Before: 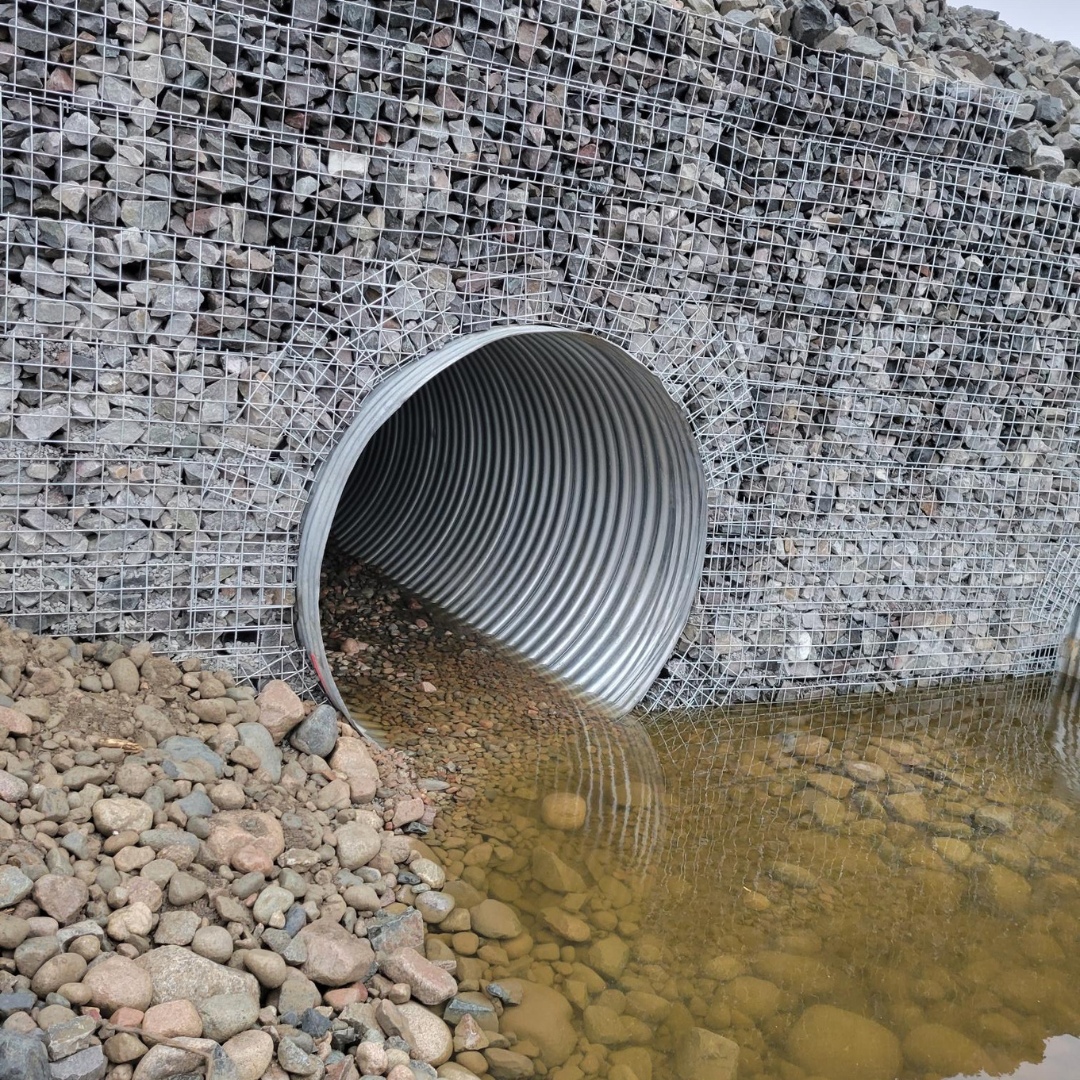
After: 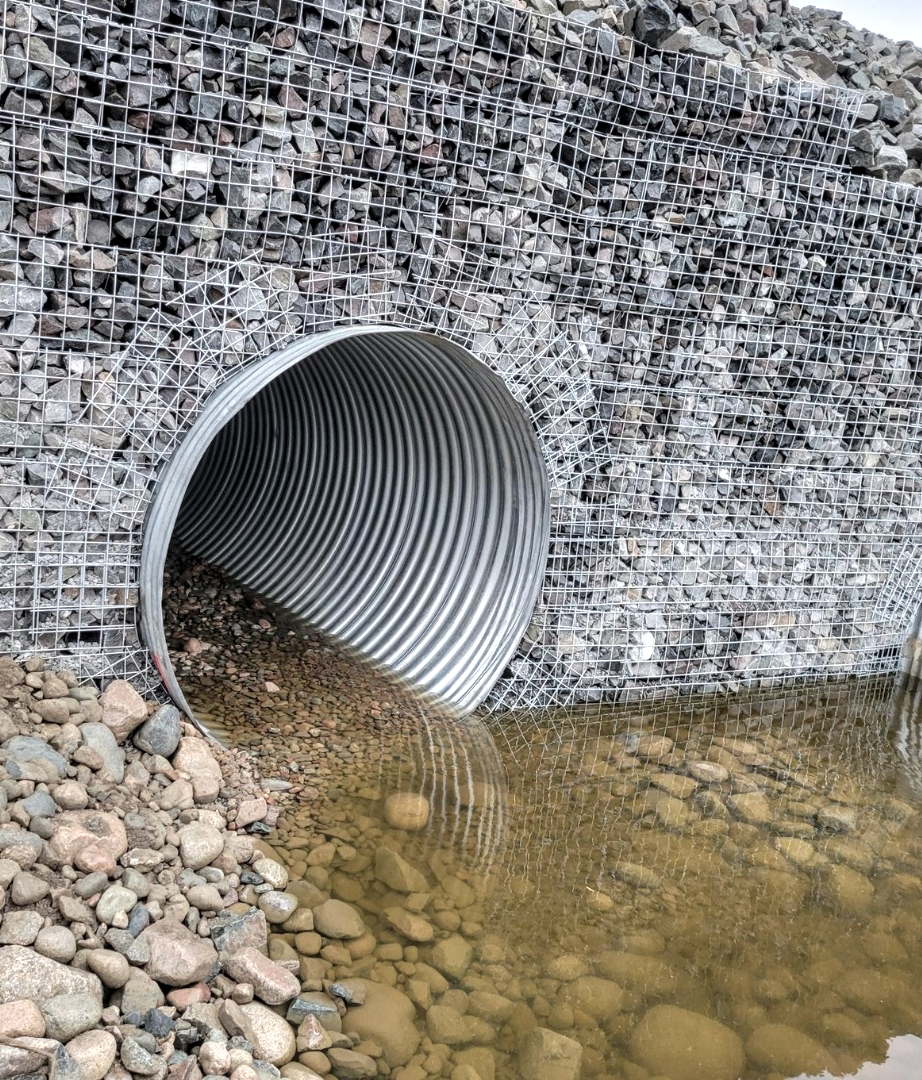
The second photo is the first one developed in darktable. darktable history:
exposure: exposure 0.29 EV, compensate highlight preservation false
local contrast: detail 140%
color correction: saturation 0.85
crop and rotate: left 14.584%
